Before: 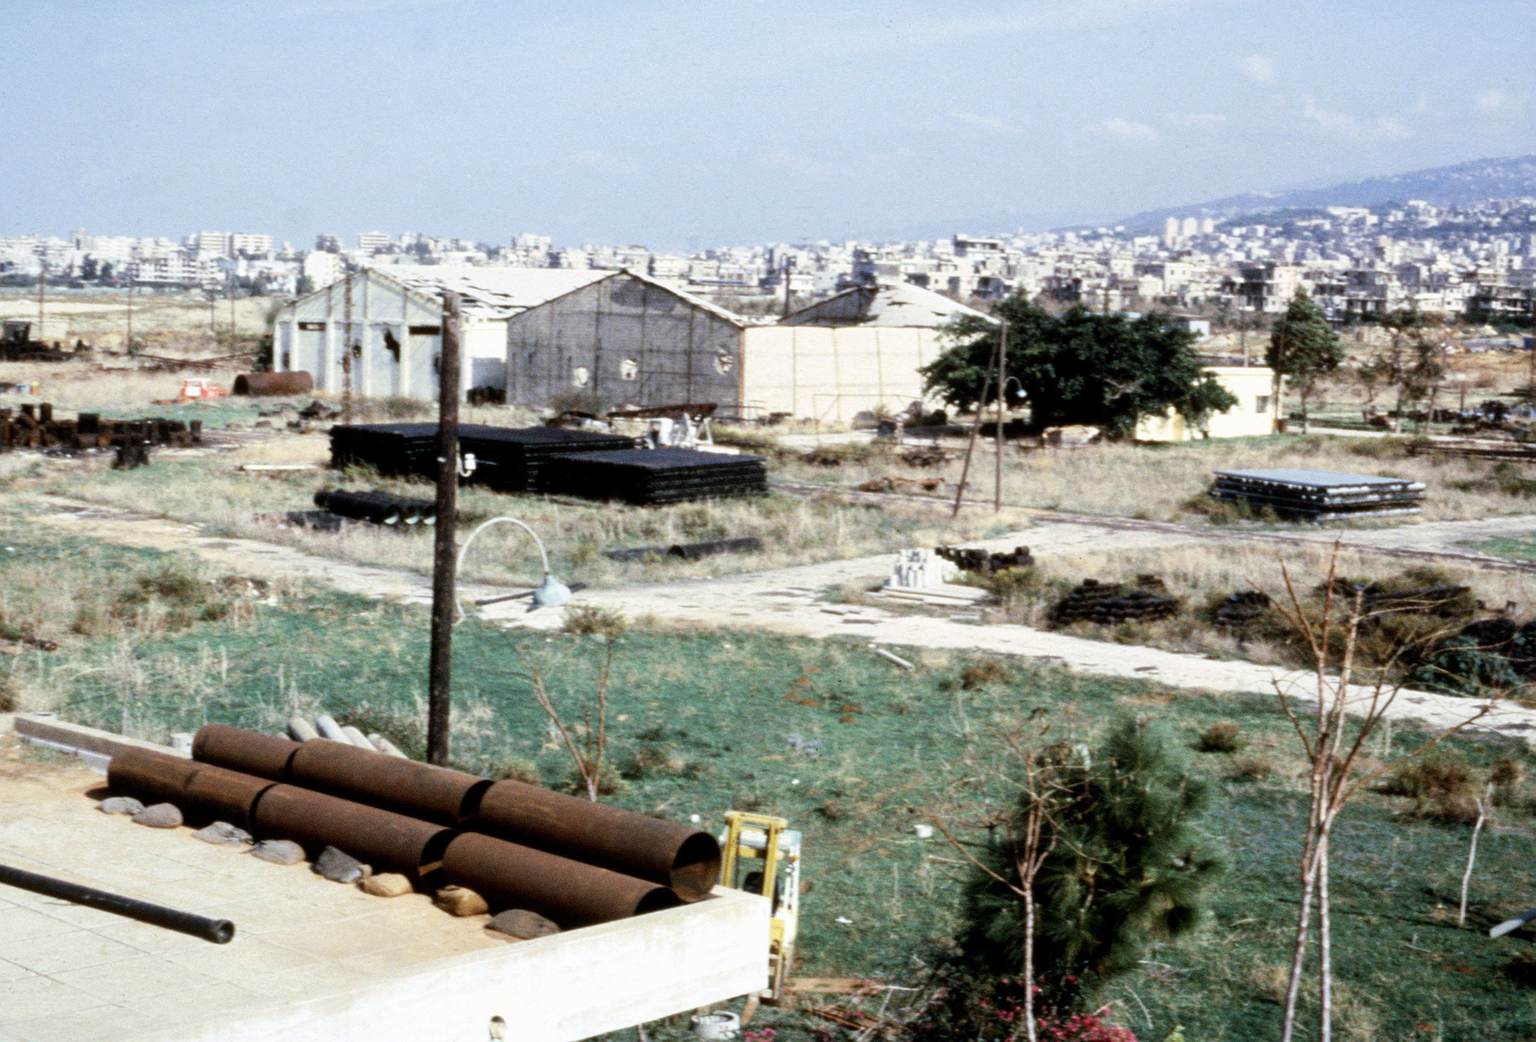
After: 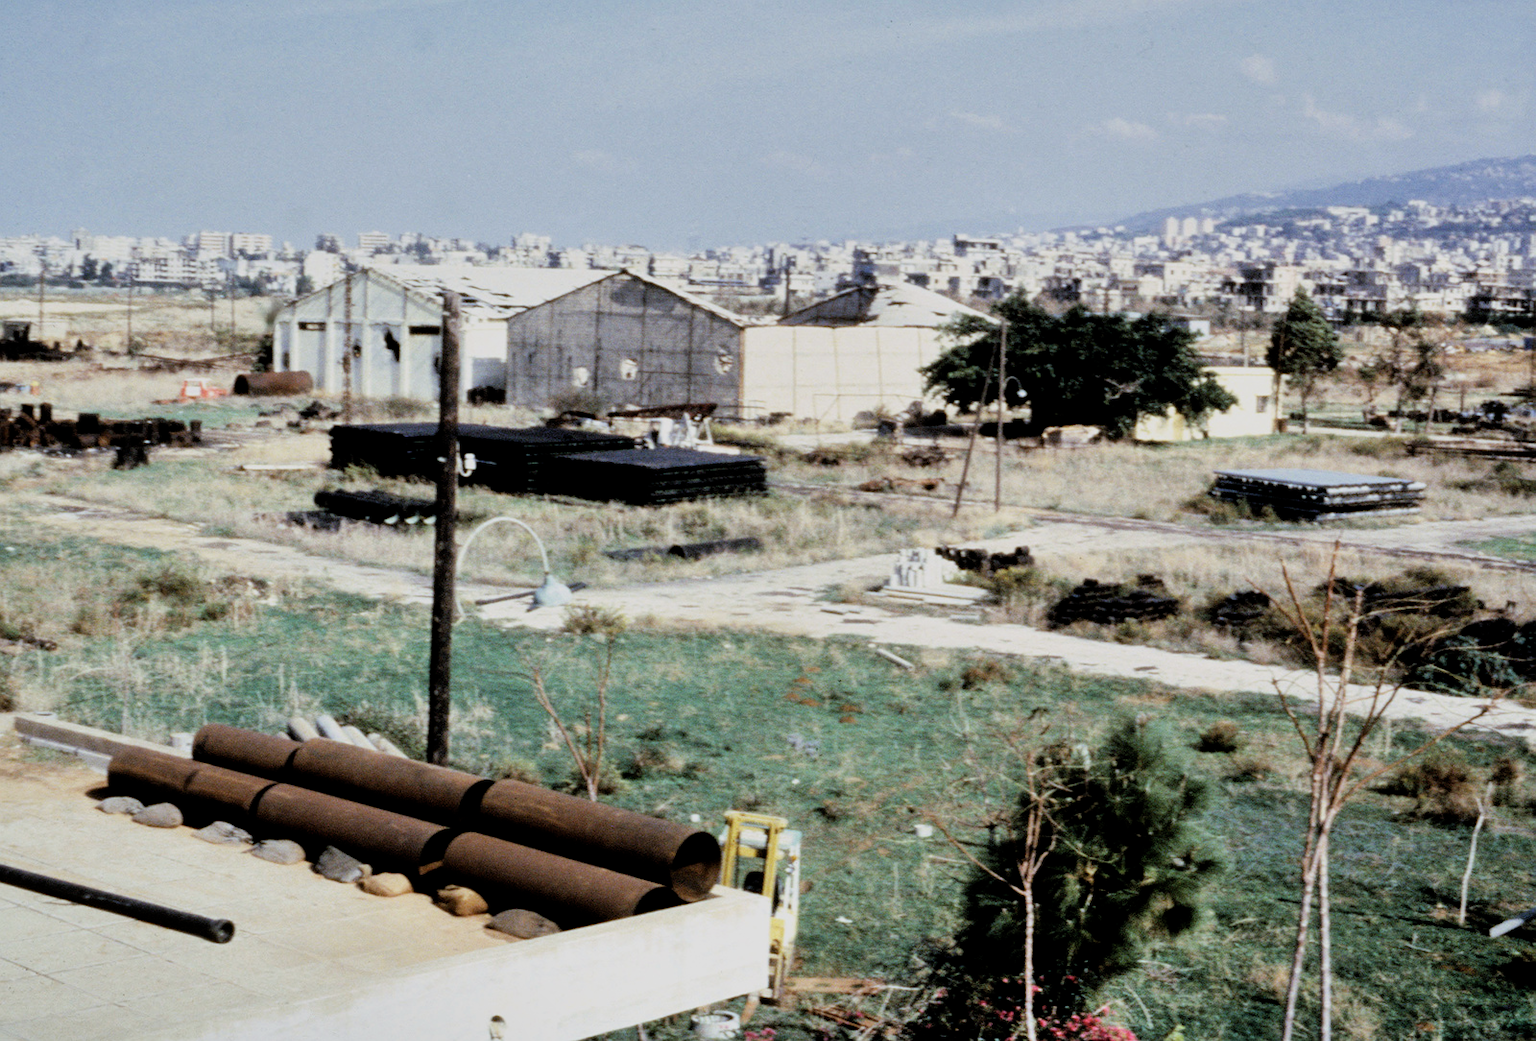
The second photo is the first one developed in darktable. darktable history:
shadows and highlights: soften with gaussian
filmic rgb: black relative exposure -7.76 EV, white relative exposure 4.44 EV, target black luminance 0%, hardness 3.76, latitude 50.81%, contrast 1.068, highlights saturation mix 9.22%, shadows ↔ highlights balance -0.246%
